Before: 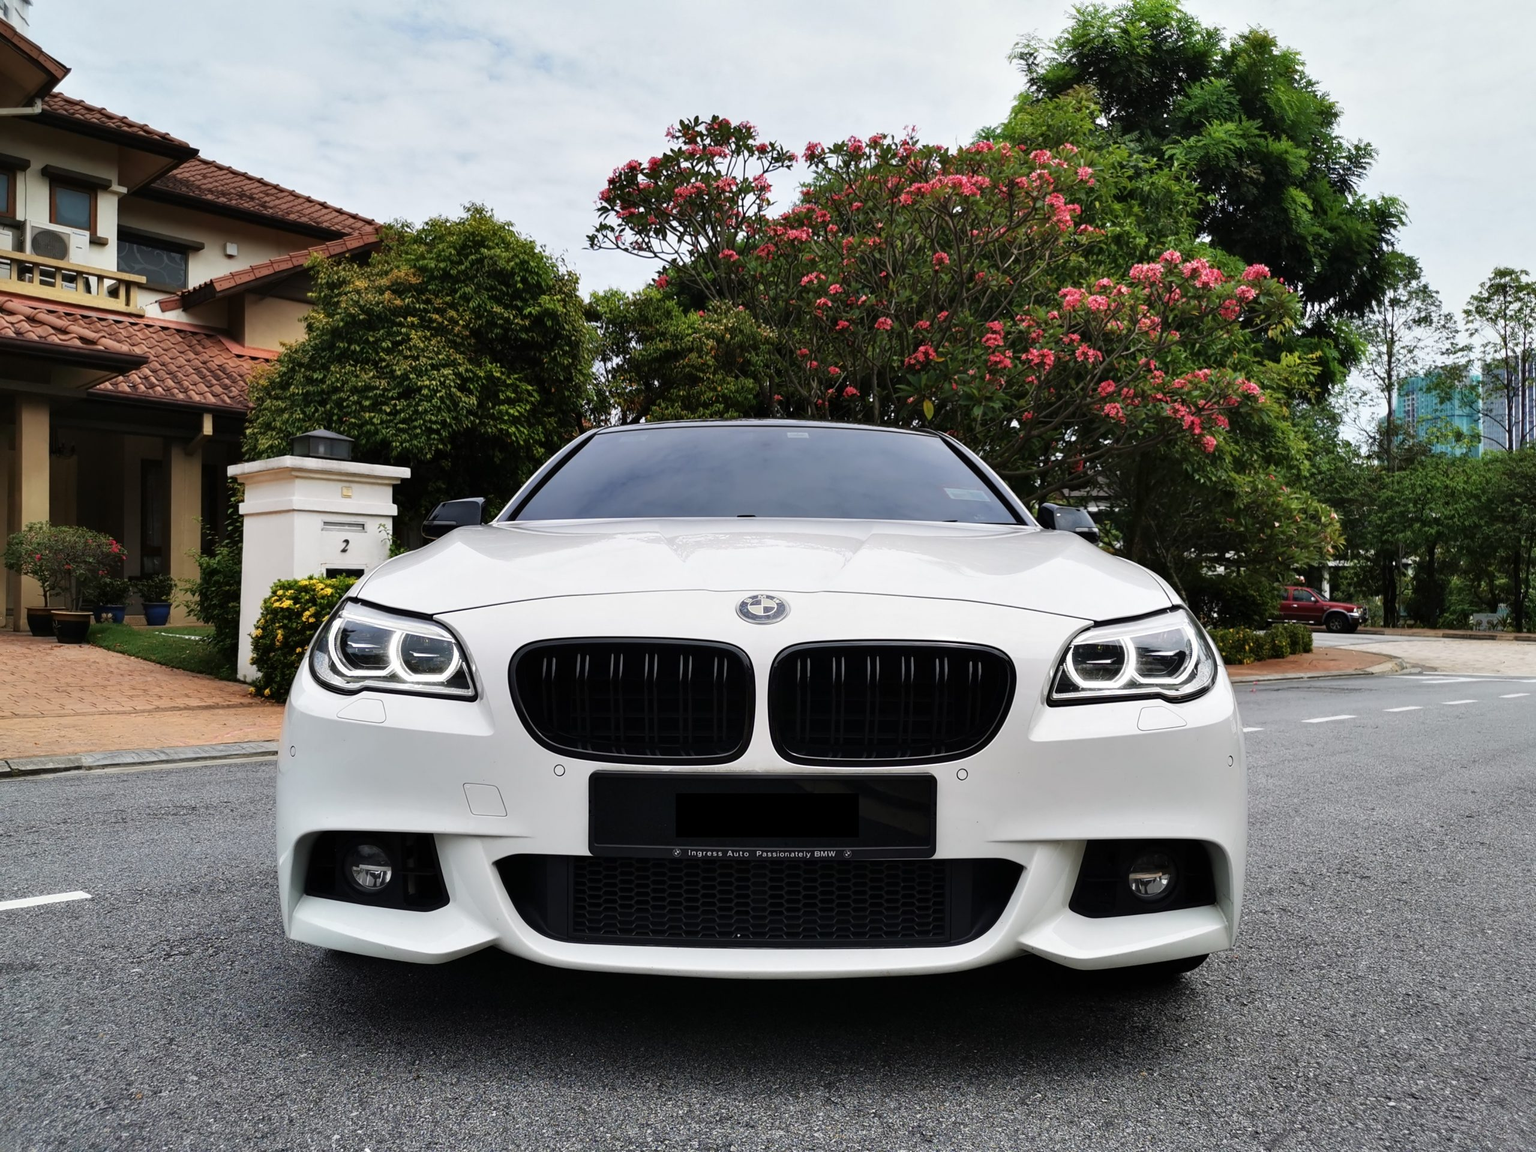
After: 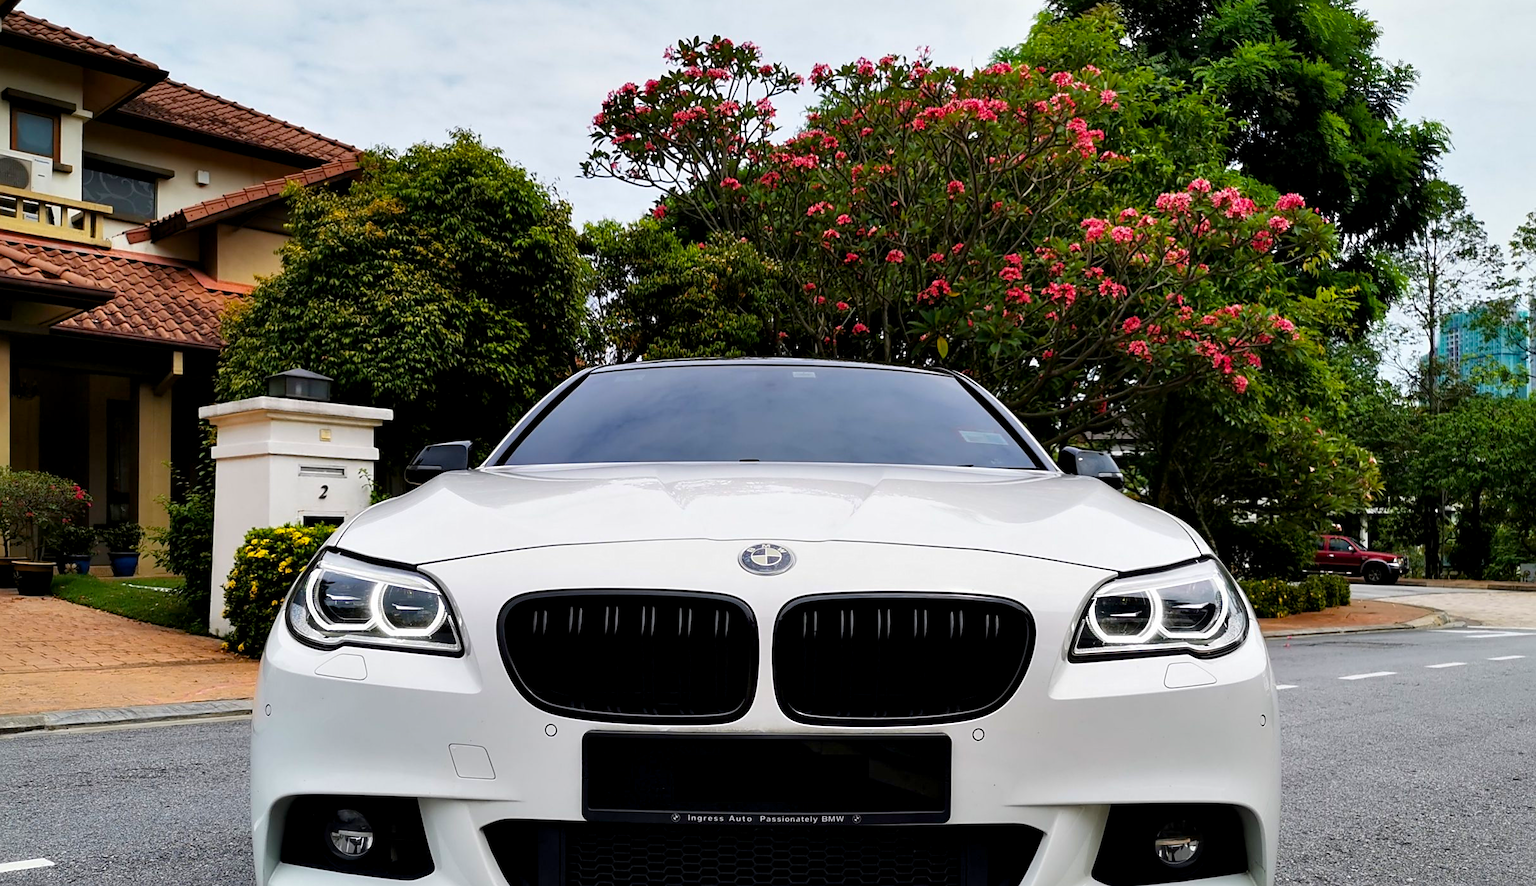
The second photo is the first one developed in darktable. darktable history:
sharpen: radius 1.911, amount 0.407, threshold 1.711
crop: left 2.628%, top 7.171%, right 3.084%, bottom 20.248%
color balance rgb: global offset › luminance -0.47%, perceptual saturation grading › global saturation 25.426%, global vibrance 20%
